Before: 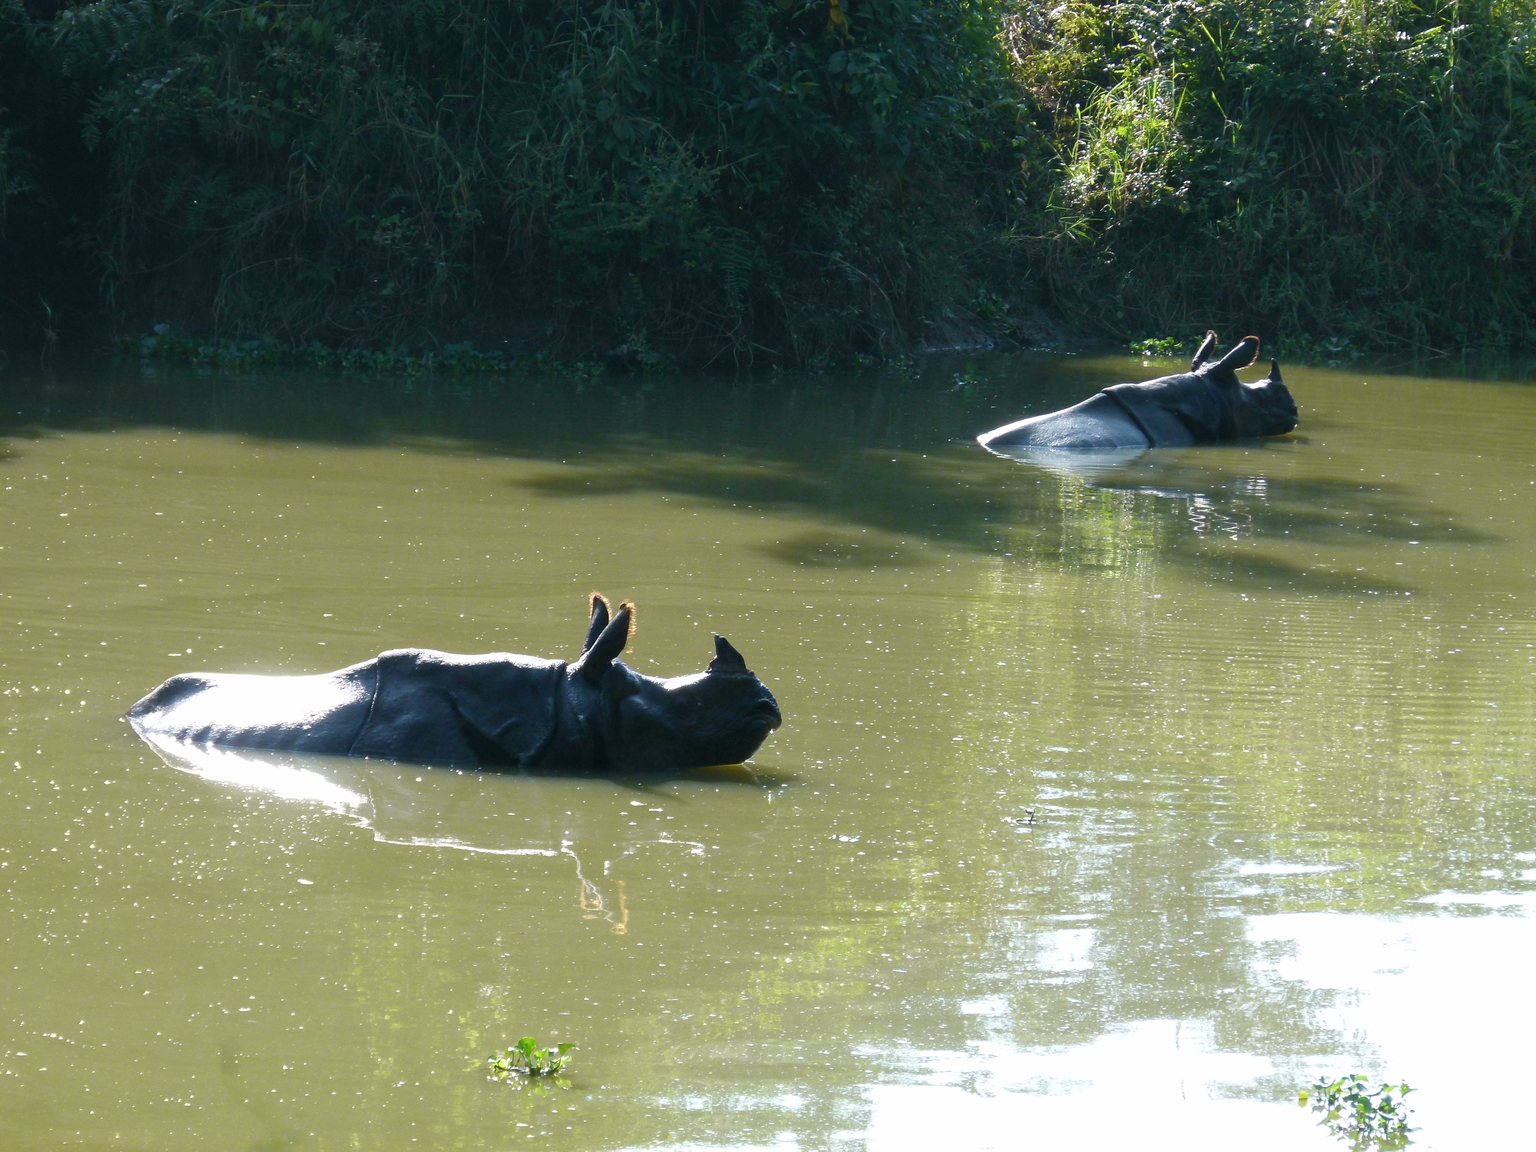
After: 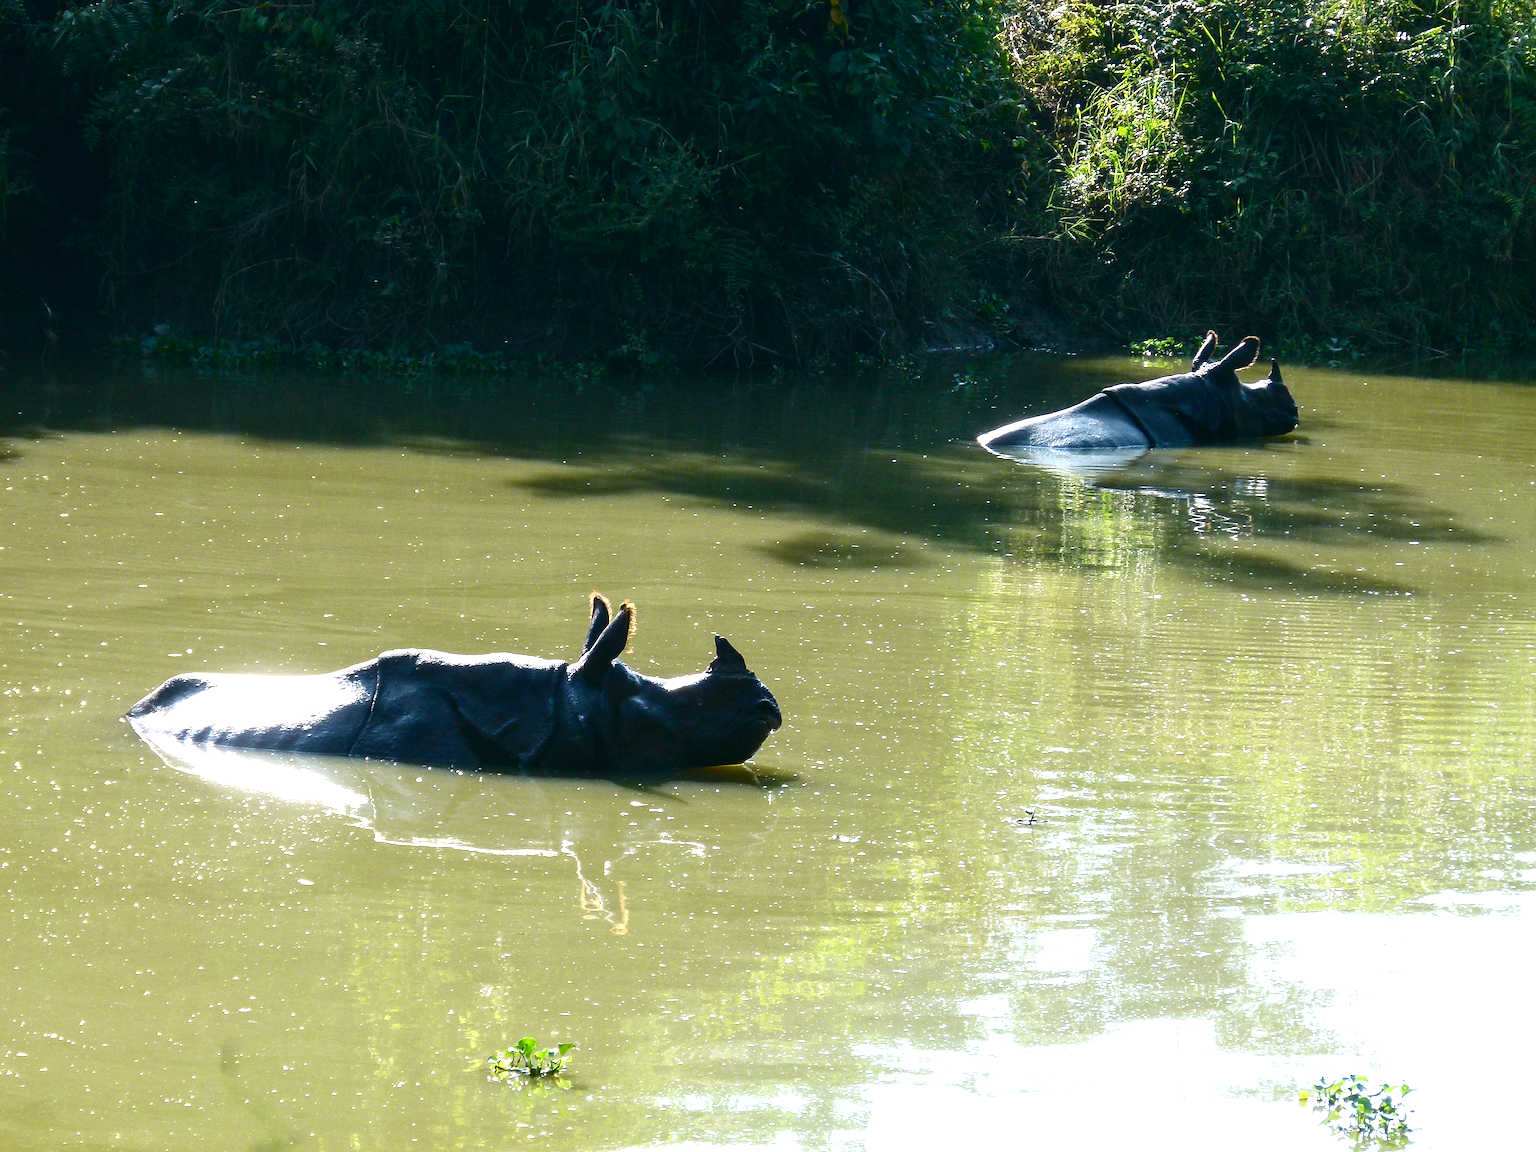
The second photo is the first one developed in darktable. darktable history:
contrast brightness saturation: contrast 0.2, brightness -0.11, saturation 0.1
sharpen: on, module defaults
local contrast: on, module defaults
exposure: black level correction 0, exposure 0.5 EV, compensate exposure bias true, compensate highlight preservation false
